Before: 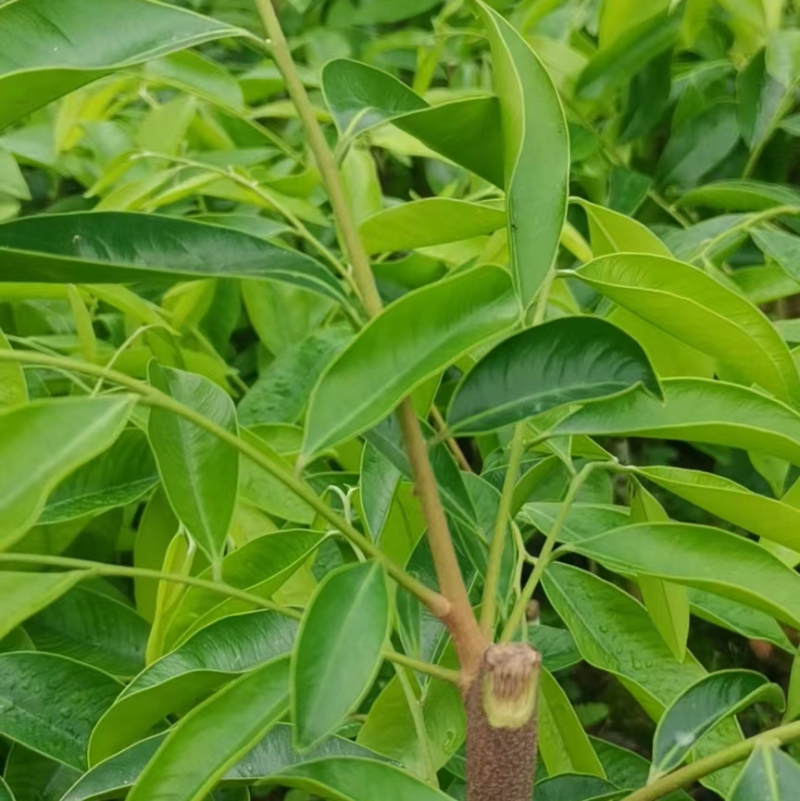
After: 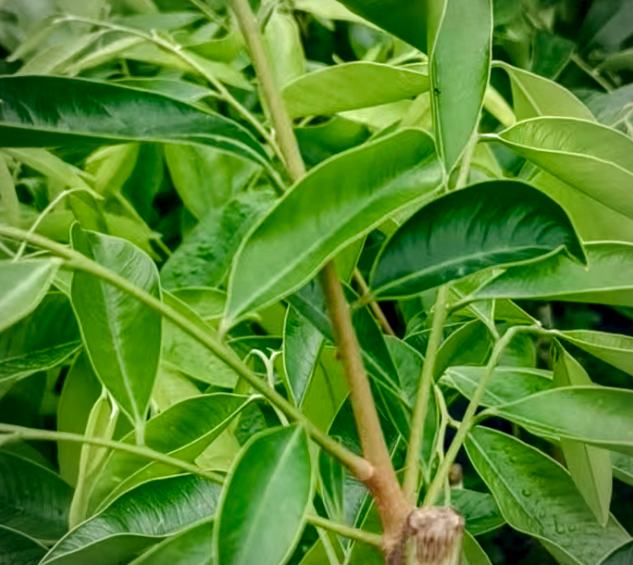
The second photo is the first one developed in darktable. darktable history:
crop: left 9.661%, top 17.043%, right 11.208%, bottom 12.311%
local contrast: highlights 60%, shadows 59%, detail 160%
color balance rgb: global offset › chroma 0.143%, global offset › hue 254.23°, perceptual saturation grading › global saturation 0.656%, perceptual saturation grading › highlights -29.04%, perceptual saturation grading › mid-tones 29.193%, perceptual saturation grading › shadows 60.214%, global vibrance 9.558%
vignetting: fall-off radius 63.85%
